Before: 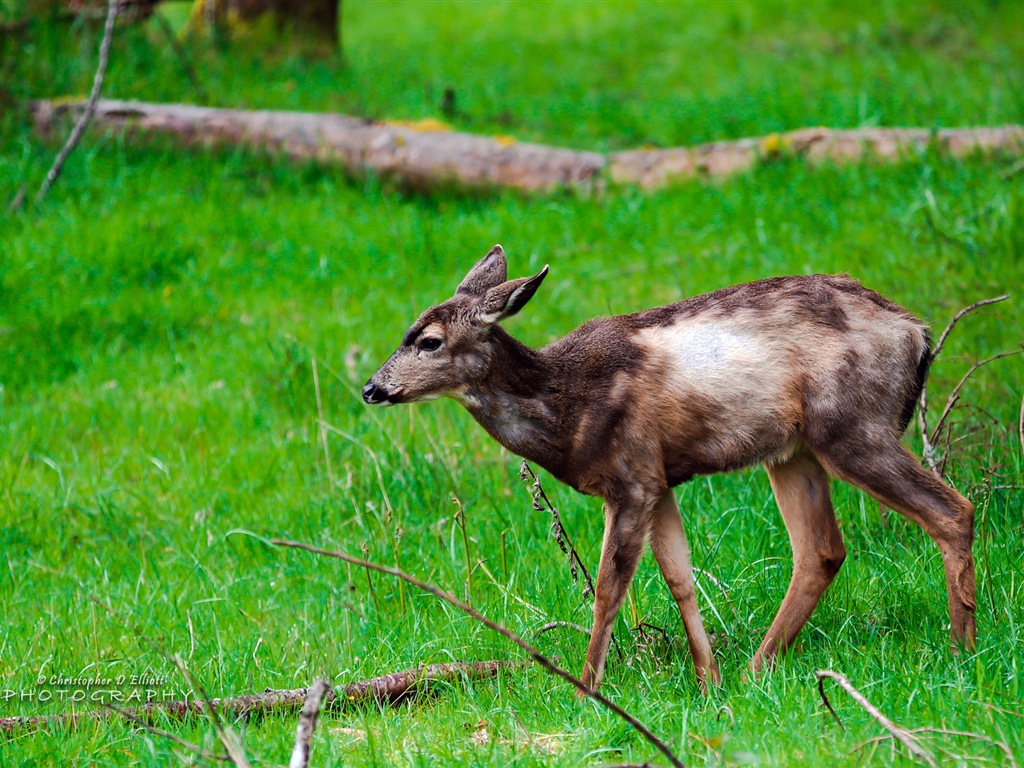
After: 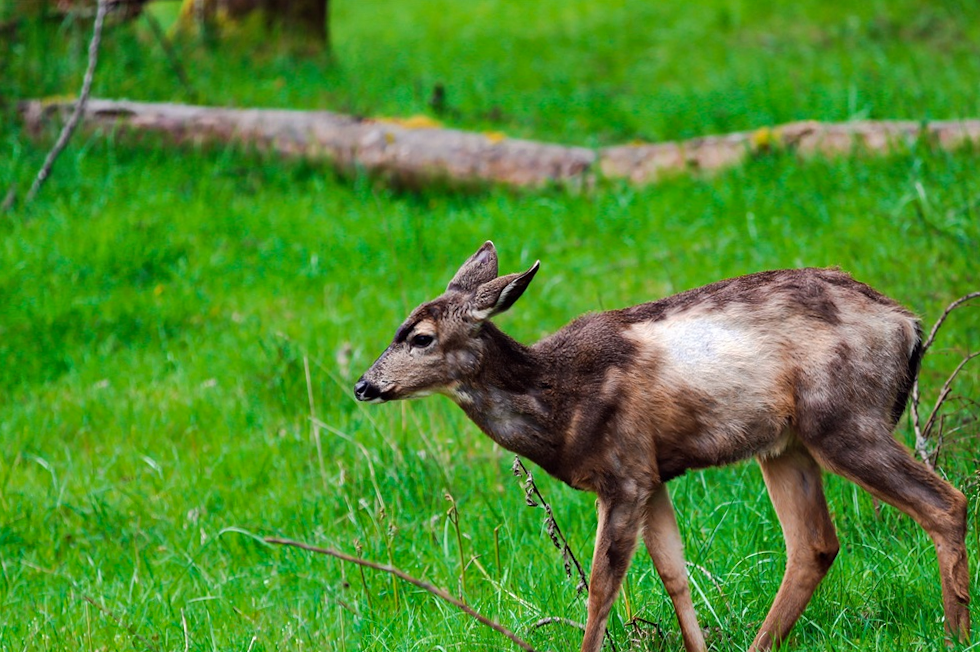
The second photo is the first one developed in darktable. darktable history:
shadows and highlights: soften with gaussian
crop and rotate: angle 0.474°, left 0.286%, right 2.865%, bottom 14.107%
